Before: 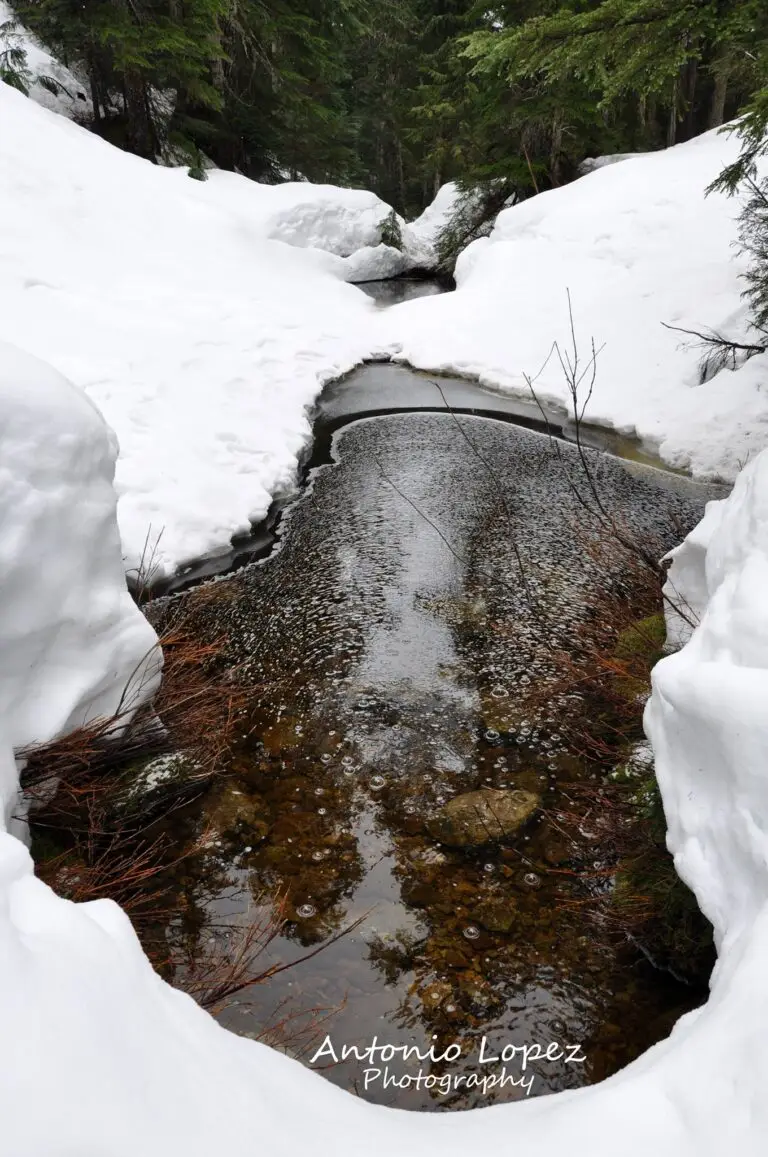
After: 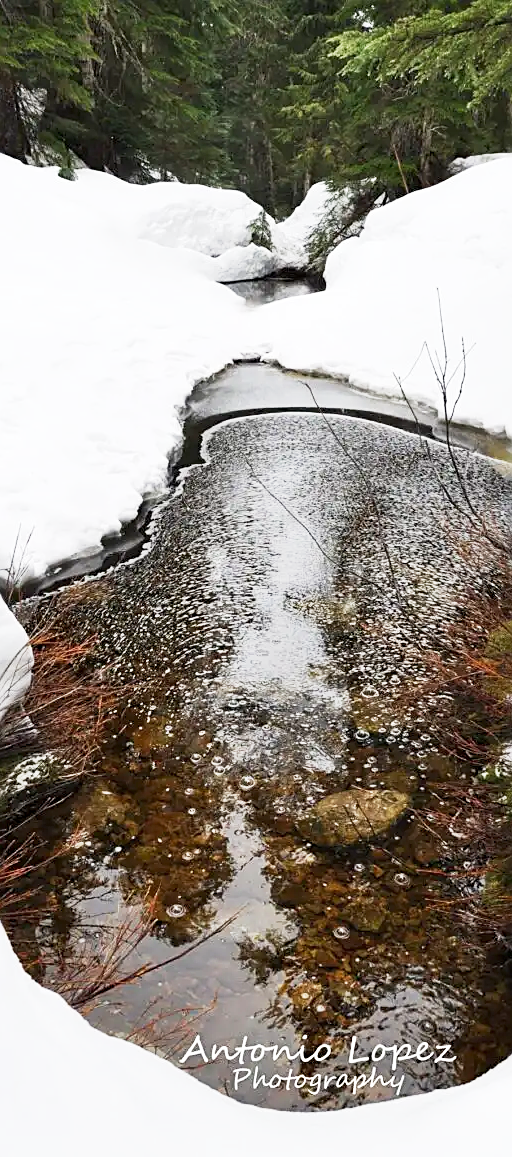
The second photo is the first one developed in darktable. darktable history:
base curve: curves: ch0 [(0, 0) (0.088, 0.125) (0.176, 0.251) (0.354, 0.501) (0.613, 0.749) (1, 0.877)], preserve colors none
sharpen: on, module defaults
exposure: exposure 0.669 EV, compensate exposure bias true, compensate highlight preservation false
crop: left 16.959%, right 16.324%
